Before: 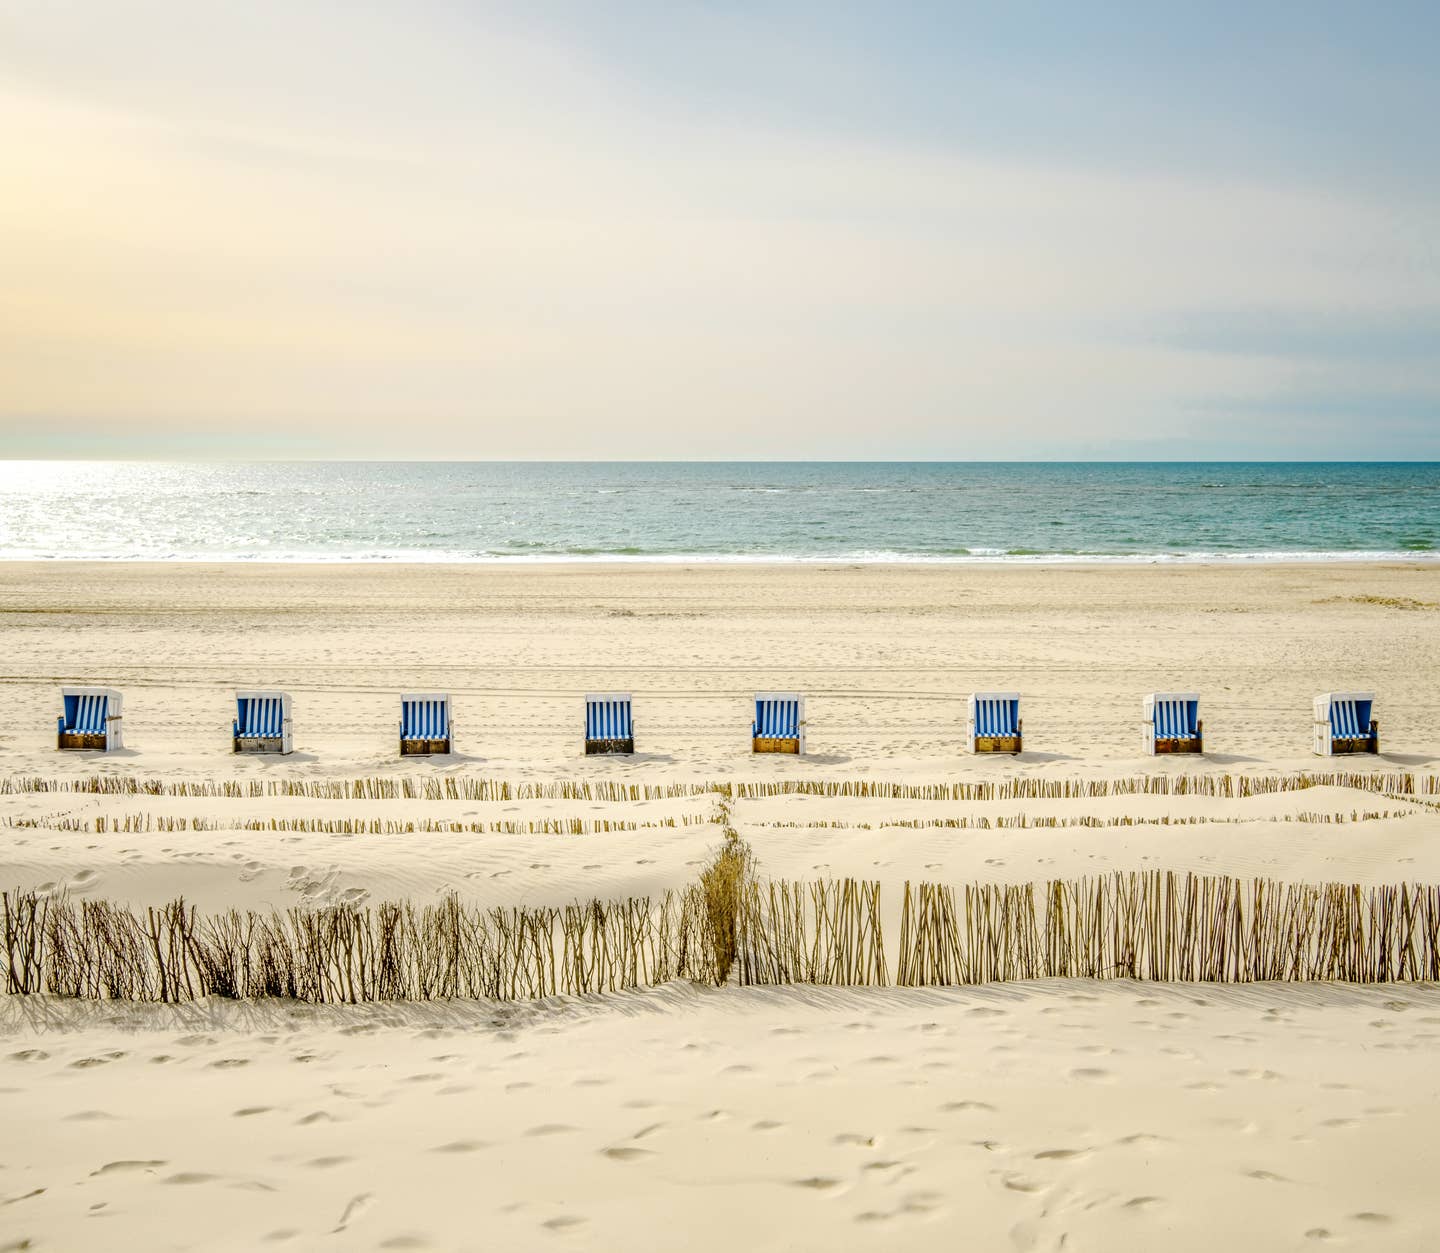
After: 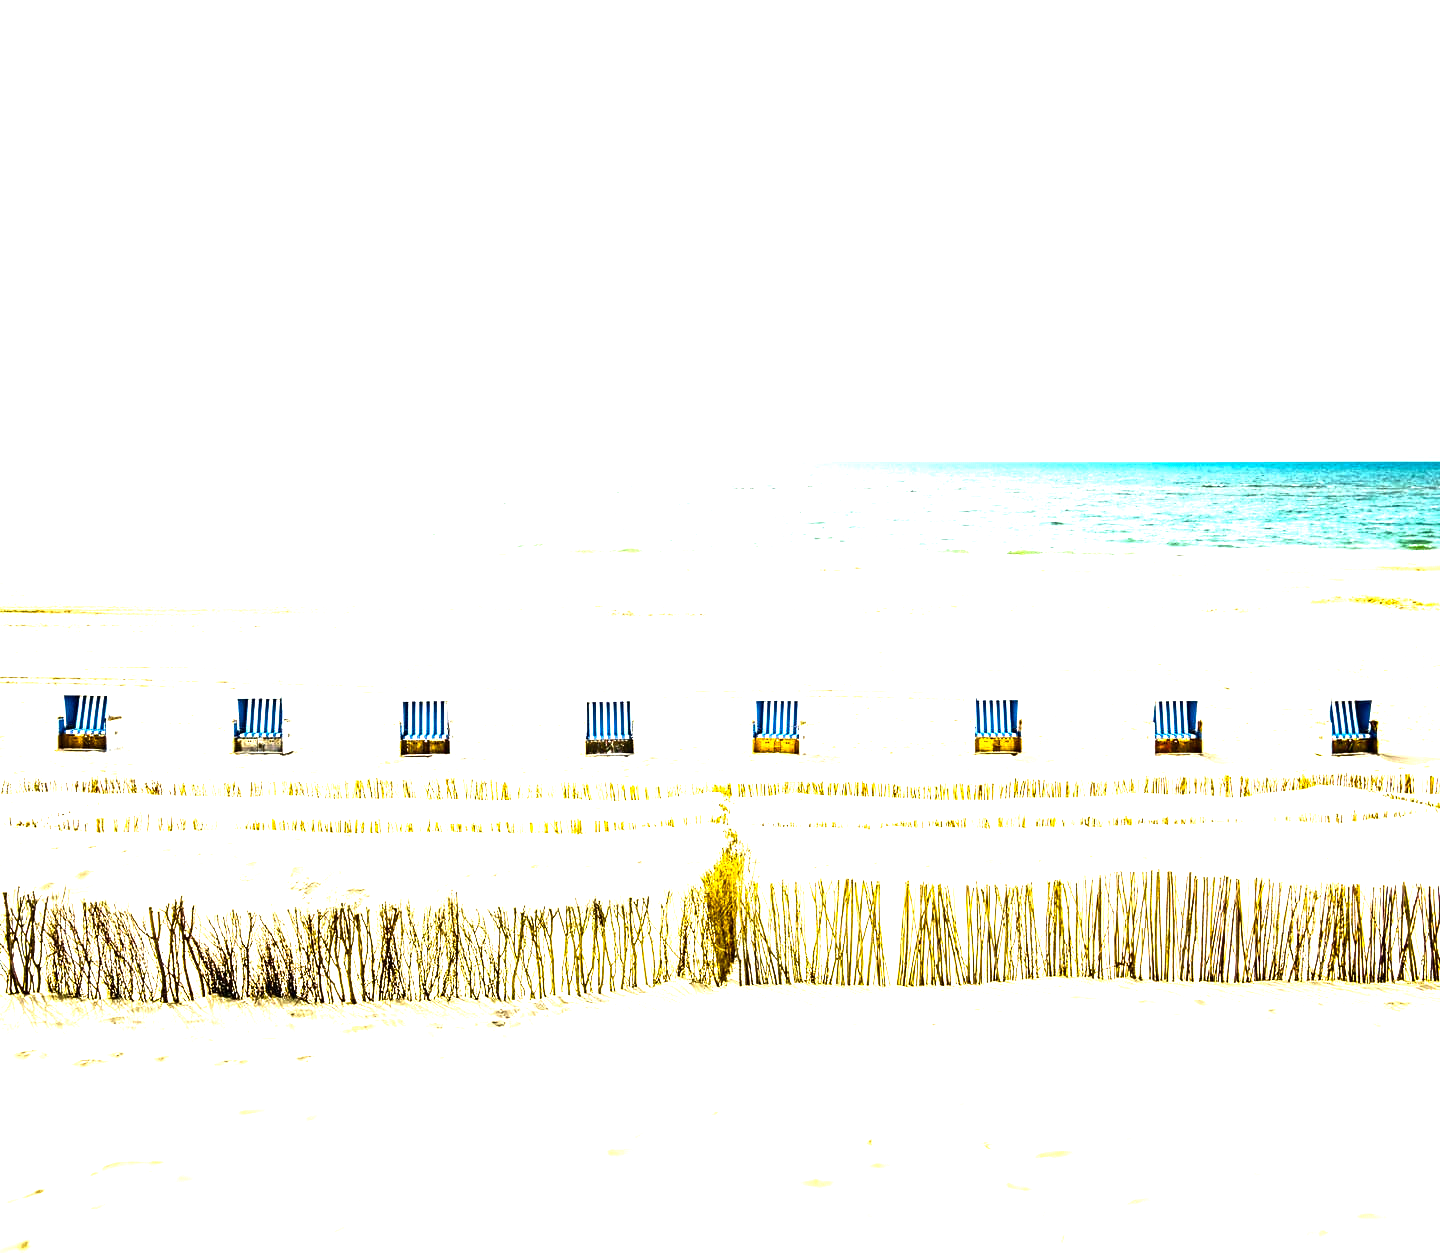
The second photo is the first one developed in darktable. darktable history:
color balance rgb: perceptual saturation grading › global saturation 25.467%, perceptual brilliance grading › global brilliance 30.5%, perceptual brilliance grading › highlights 50.338%, perceptual brilliance grading › mid-tones 48.965%, perceptual brilliance grading › shadows -21.59%
